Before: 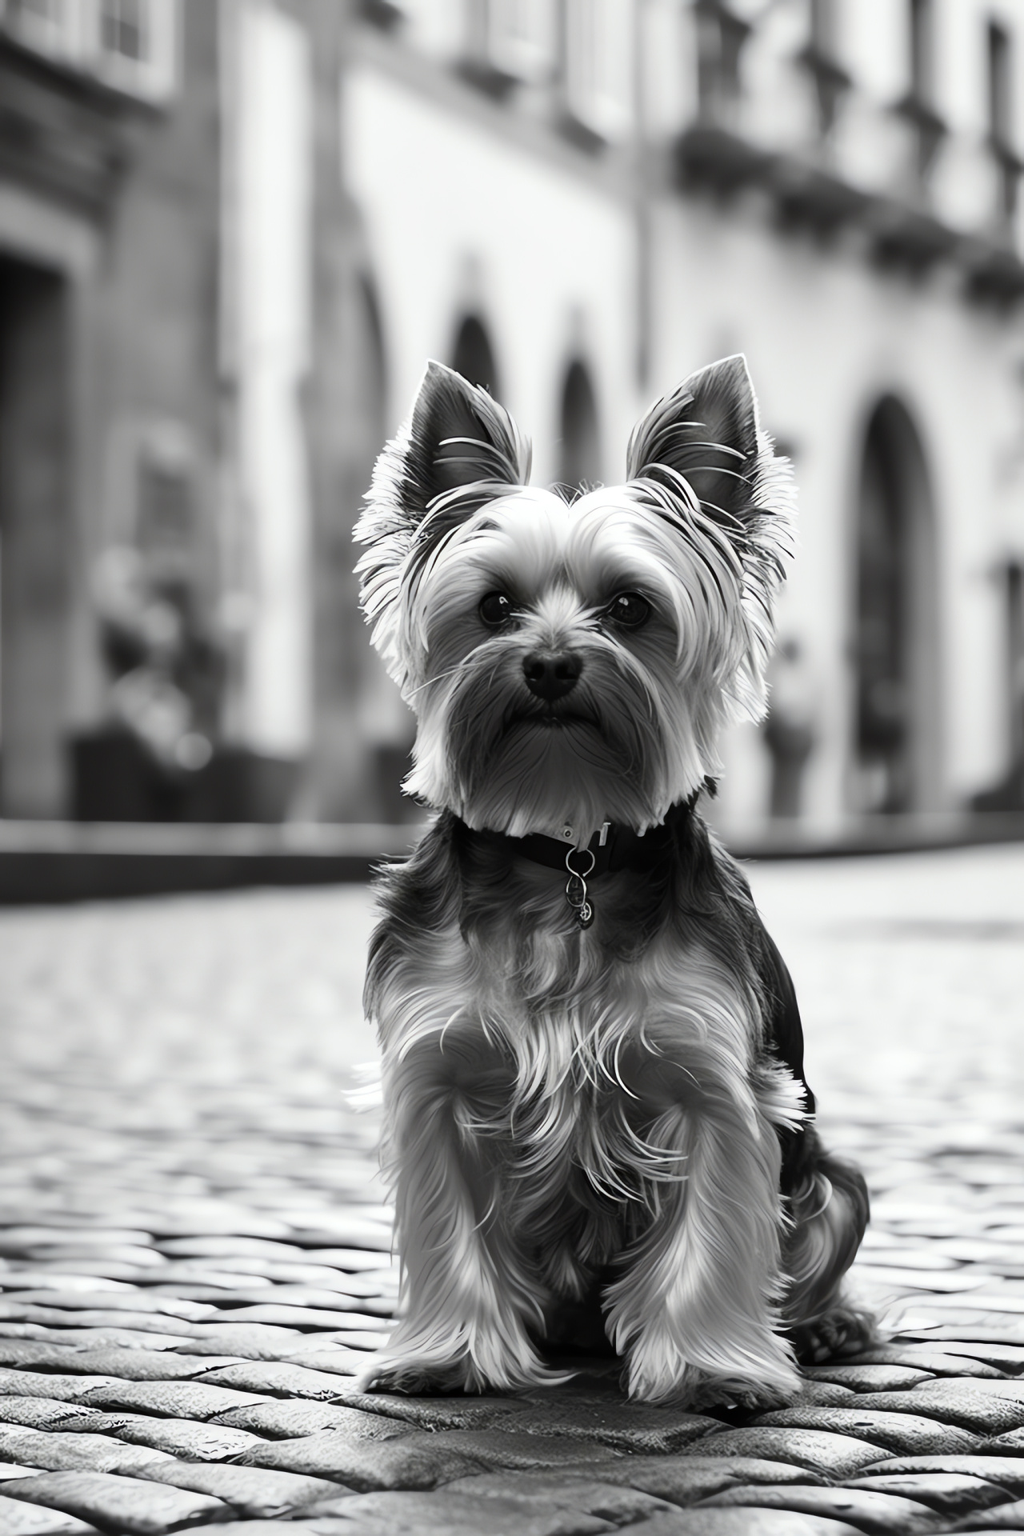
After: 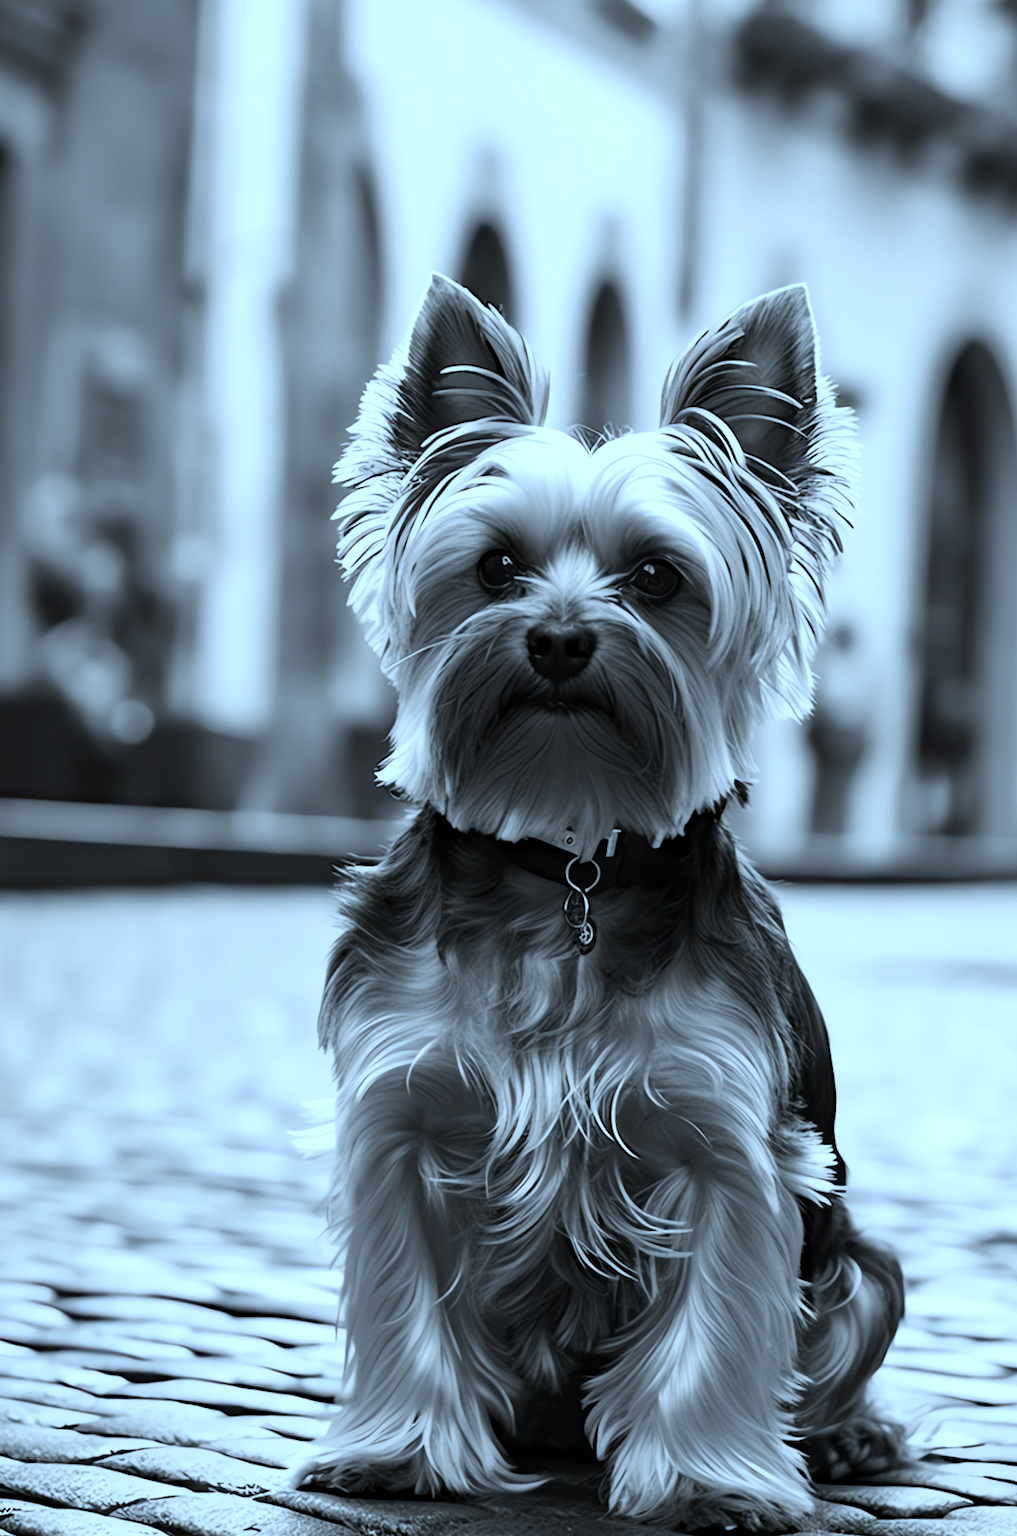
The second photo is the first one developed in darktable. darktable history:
crop and rotate: angle -2.83°, left 5.135%, top 5.215%, right 4.768%, bottom 4.14%
haze removal: compatibility mode true, adaptive false
color correction: highlights a* -8.68, highlights b* -23.18
contrast brightness saturation: saturation 0.097
